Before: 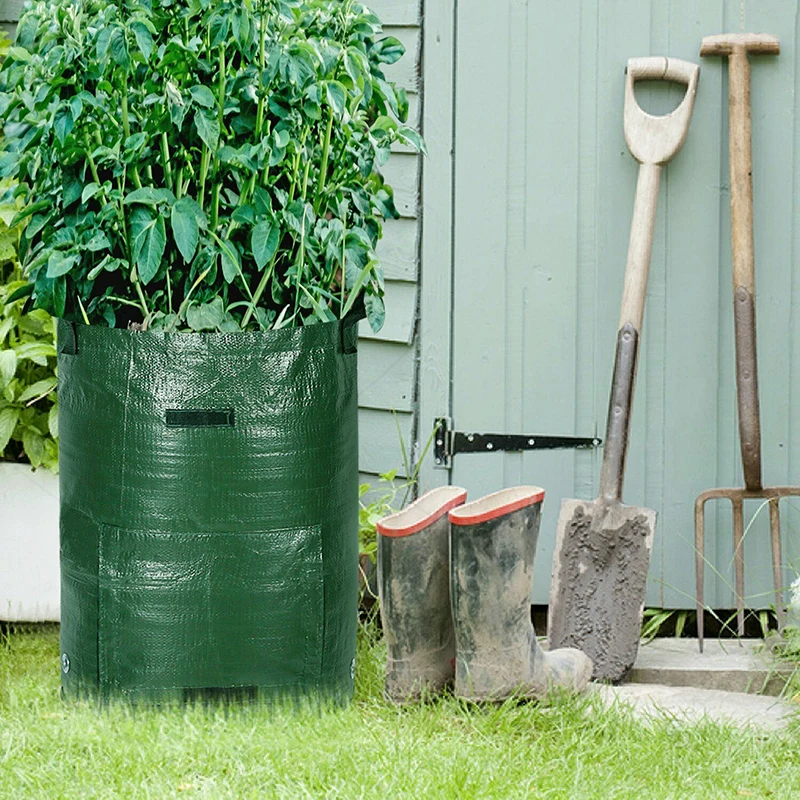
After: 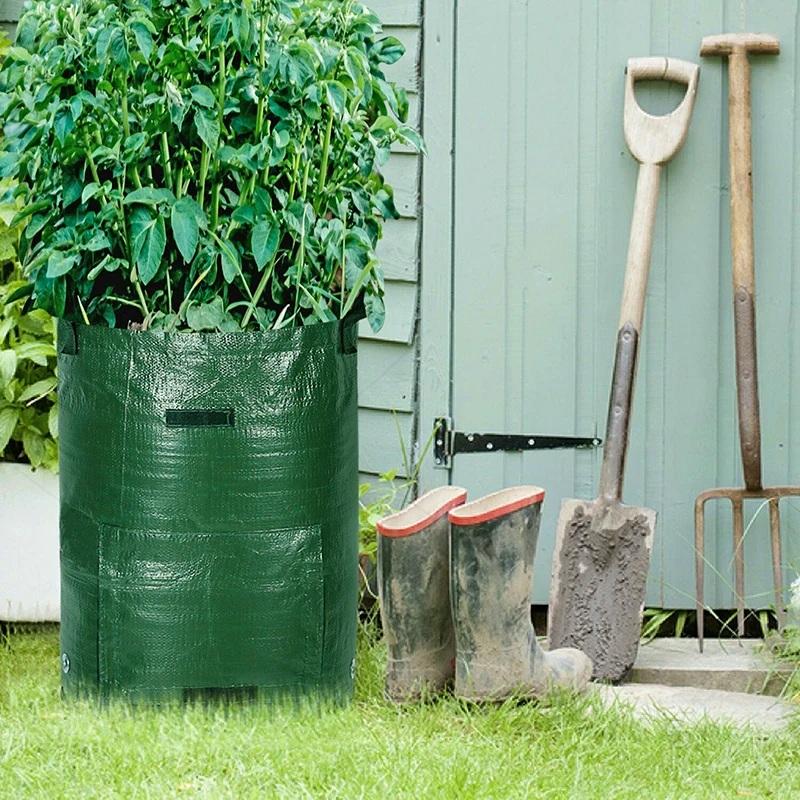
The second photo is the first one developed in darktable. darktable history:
velvia: strength 14.54%
